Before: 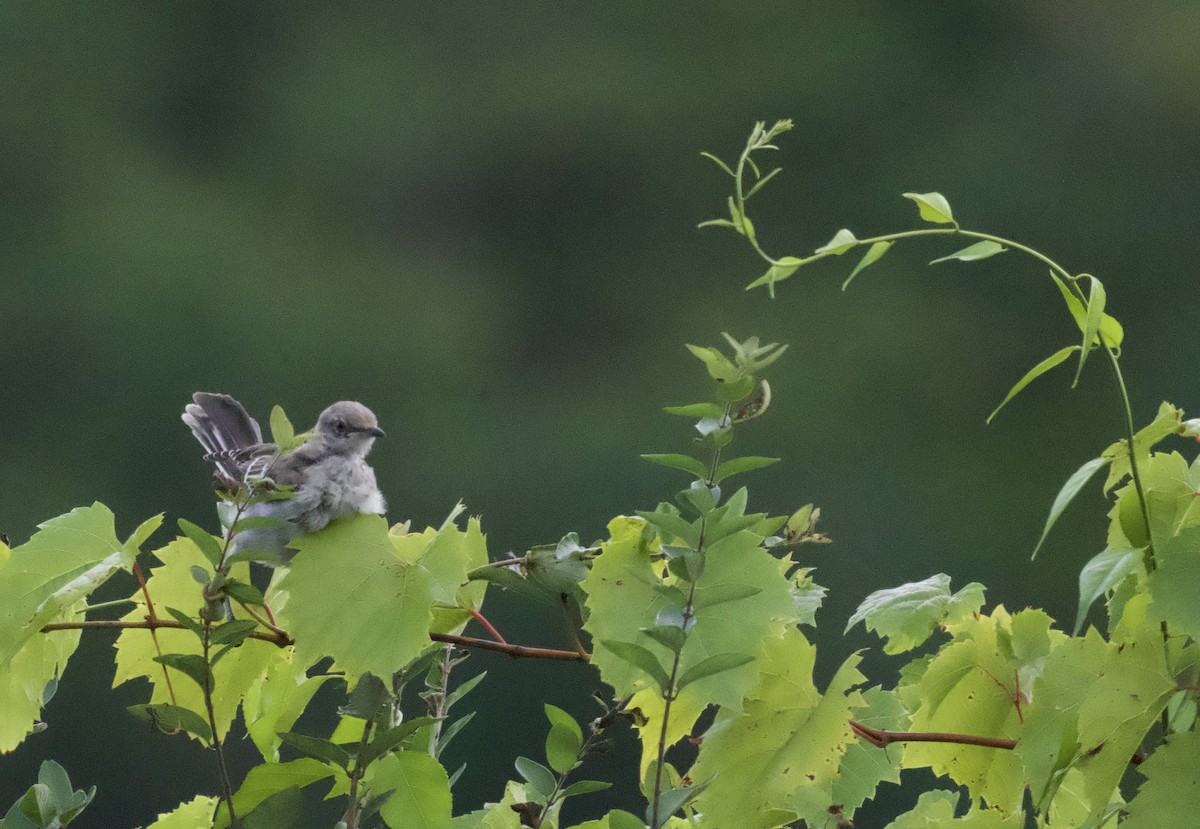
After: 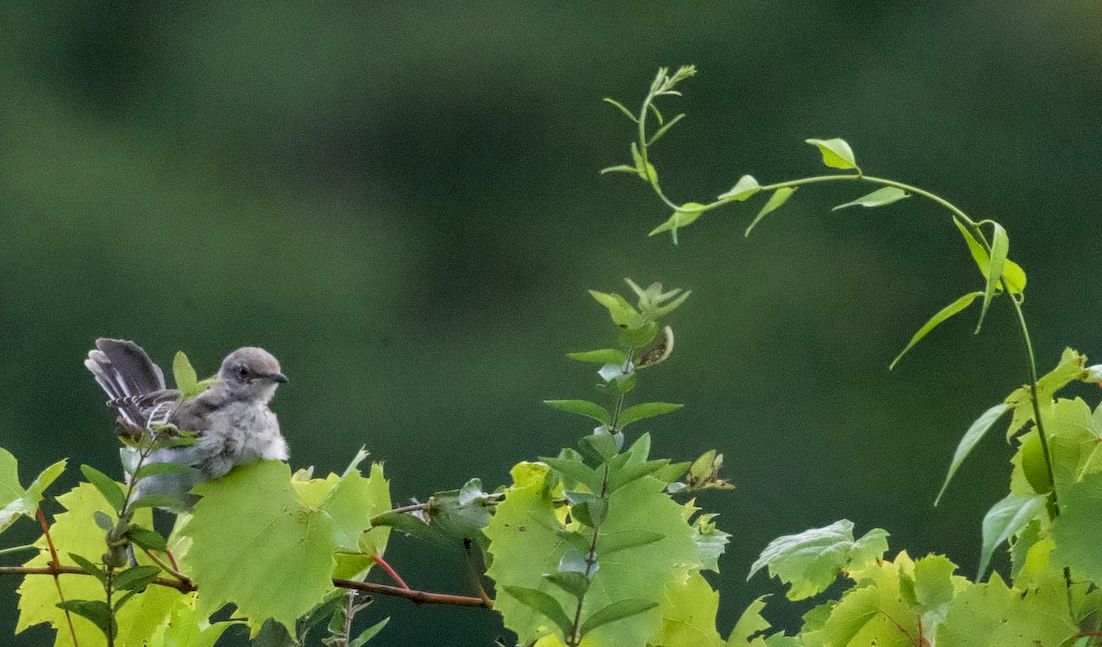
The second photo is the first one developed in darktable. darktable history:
crop: left 8.111%, top 6.566%, bottom 15.36%
exposure: black level correction 0.008, exposure 0.102 EV, compensate highlight preservation false
local contrast: highlights 105%, shadows 99%, detail 131%, midtone range 0.2
